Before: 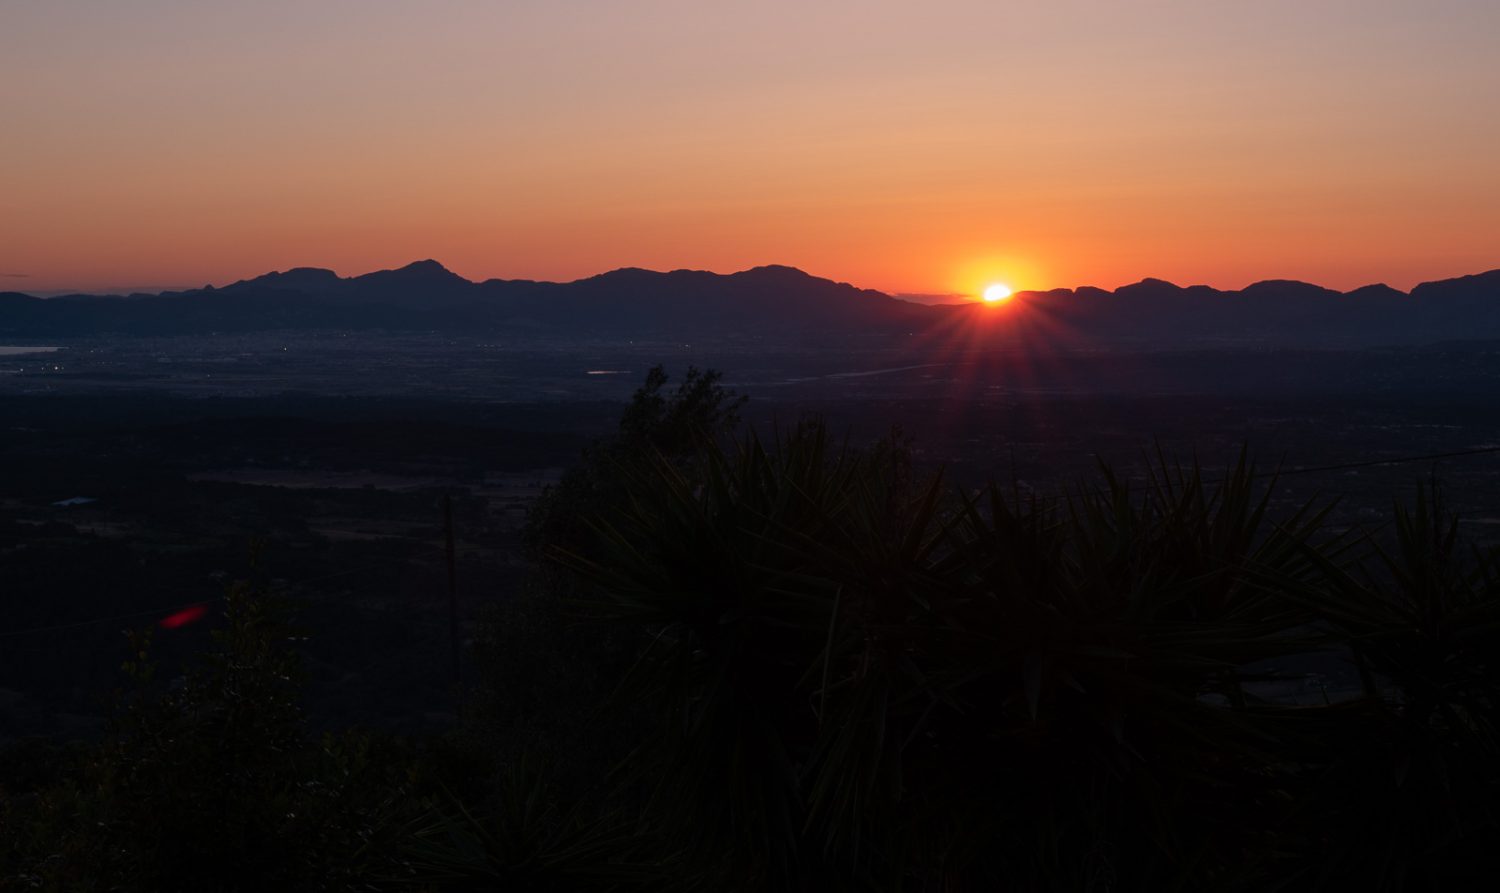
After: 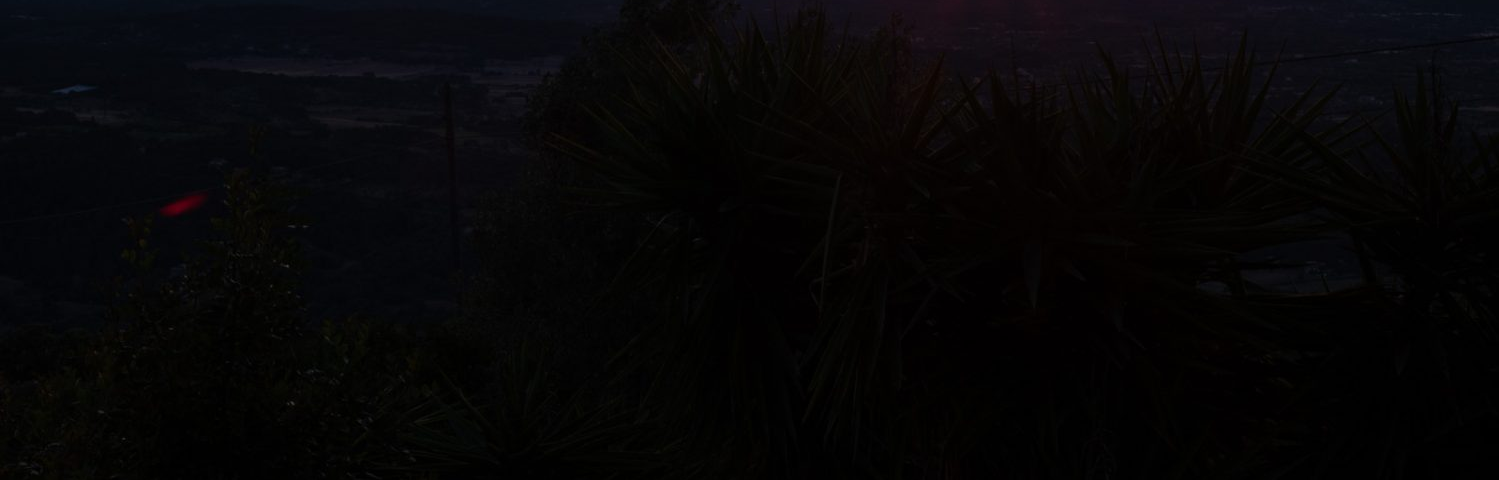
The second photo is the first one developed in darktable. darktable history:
crop and rotate: top 46.169%, right 0.008%
